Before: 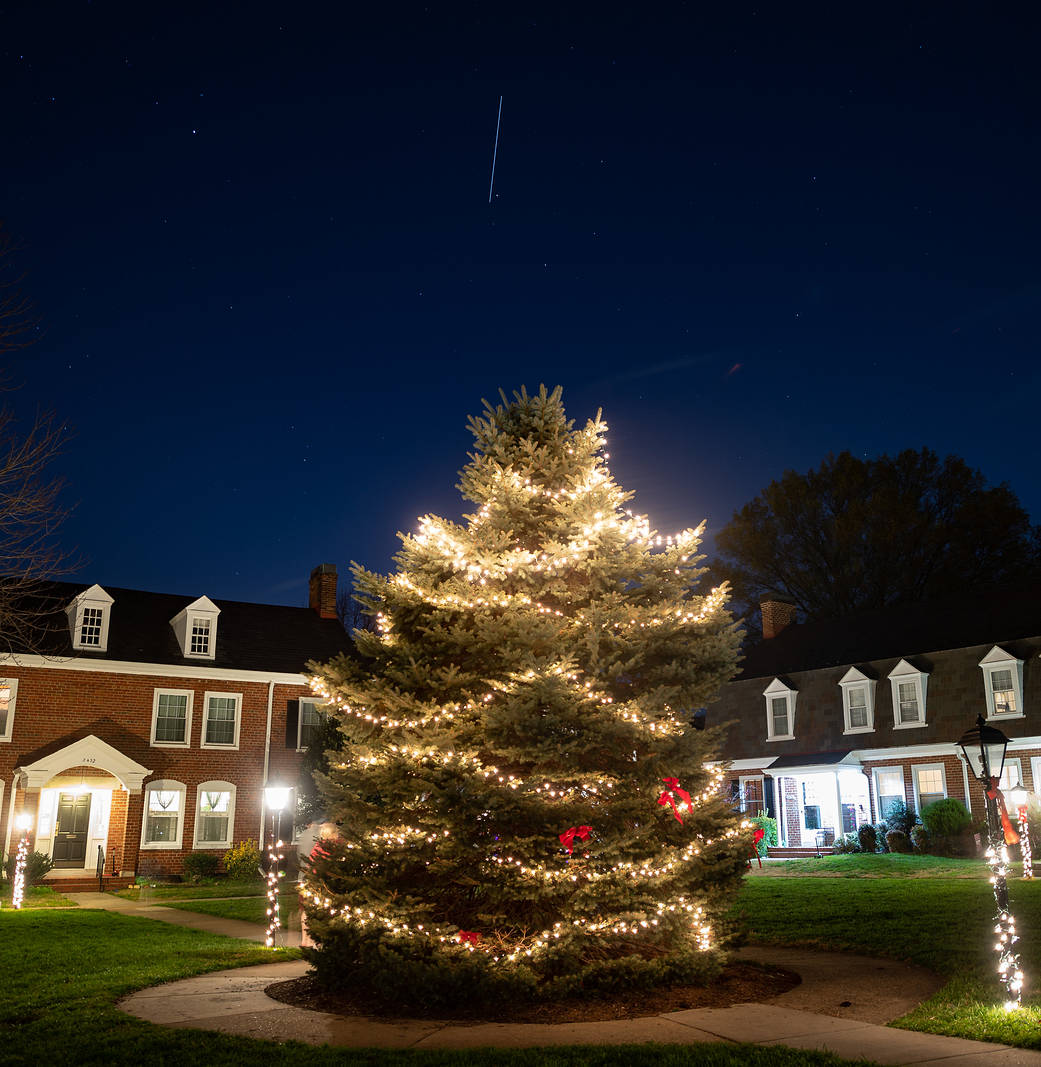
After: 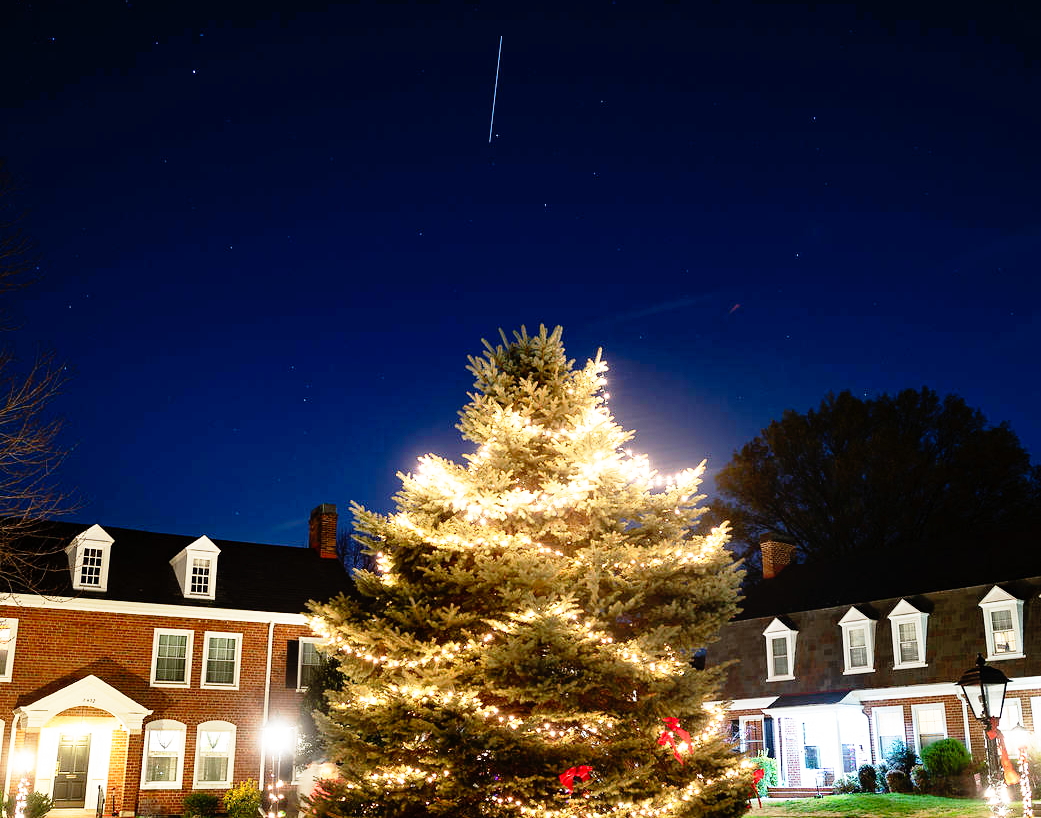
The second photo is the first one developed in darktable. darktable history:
crop: top 5.667%, bottom 17.637%
base curve: curves: ch0 [(0, 0) (0.012, 0.01) (0.073, 0.168) (0.31, 0.711) (0.645, 0.957) (1, 1)], preserve colors none
